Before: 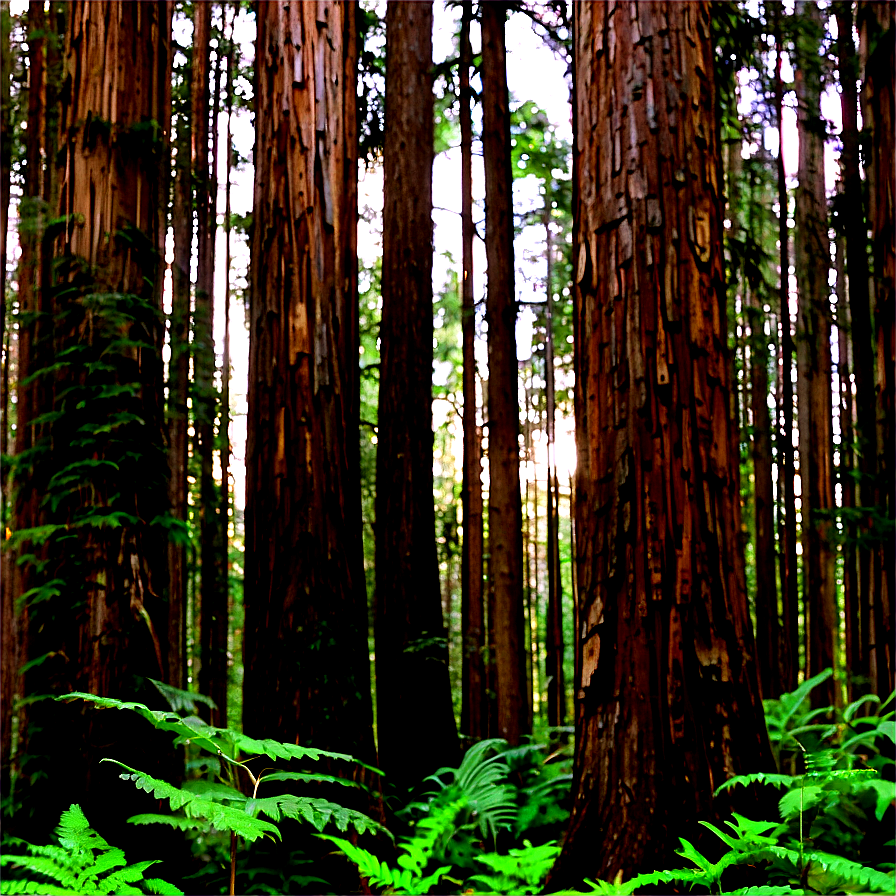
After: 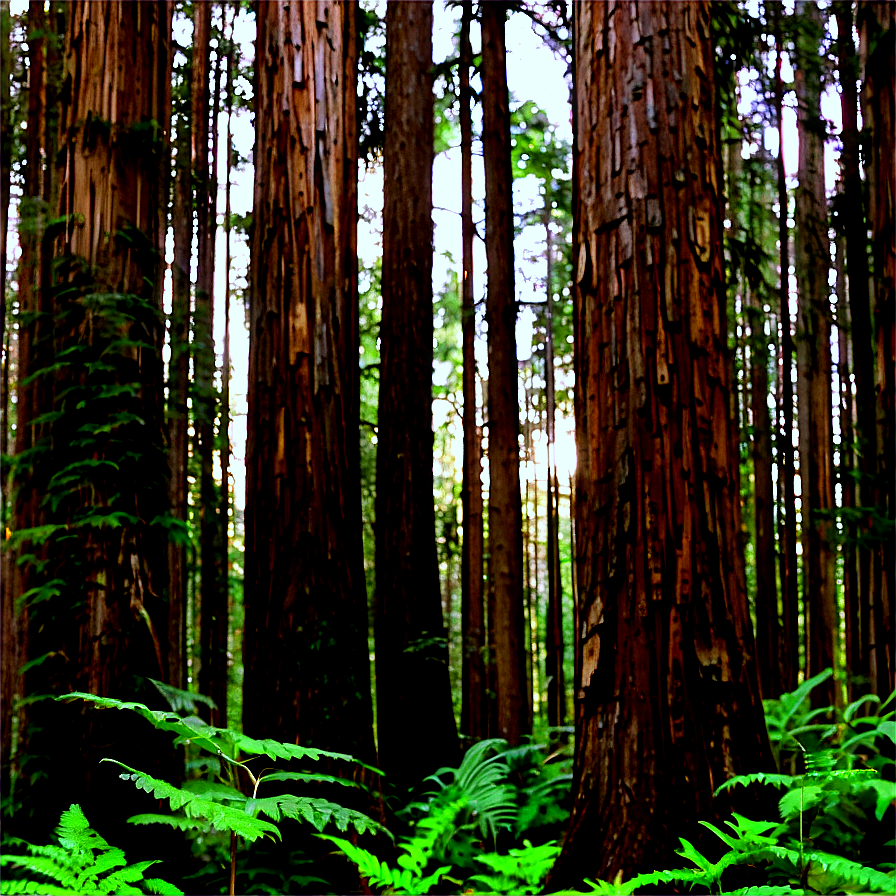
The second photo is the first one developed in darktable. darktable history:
white balance: red 0.925, blue 1.046
haze removal: on, module defaults
